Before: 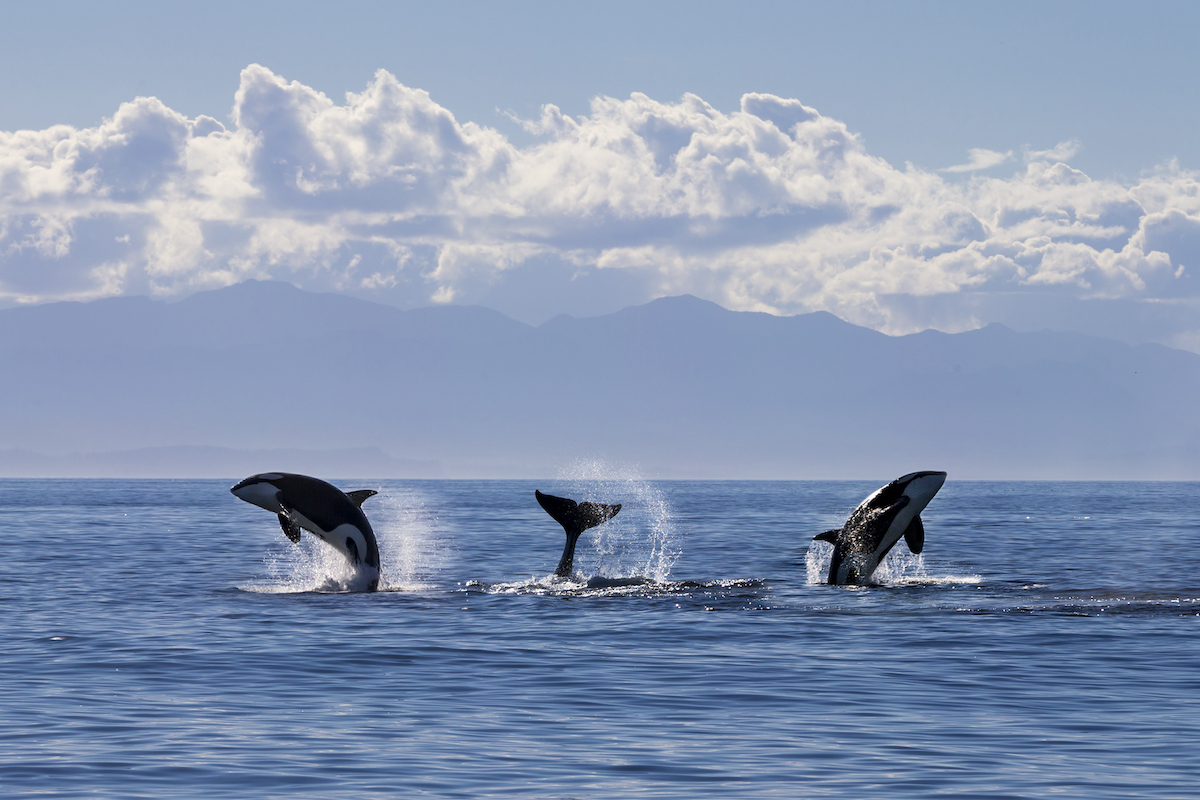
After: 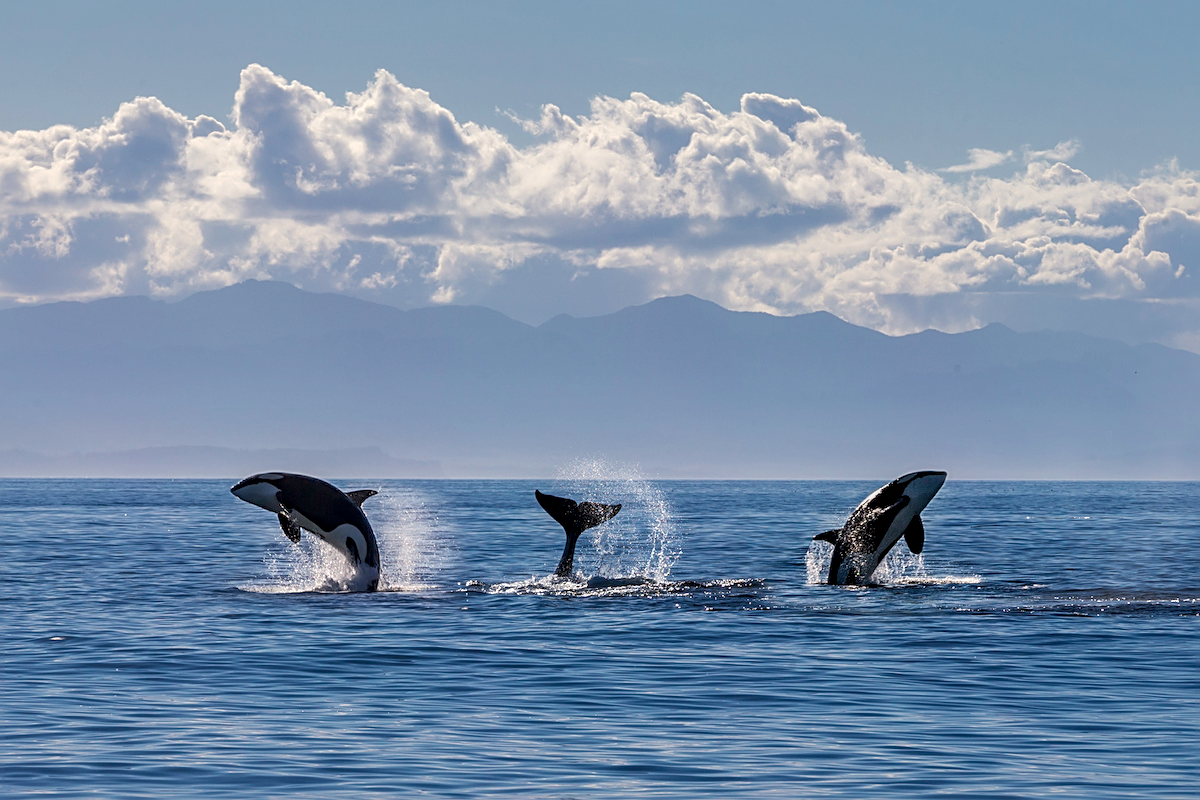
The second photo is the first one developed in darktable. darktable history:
white balance: red 1.009, blue 0.985
local contrast: on, module defaults
shadows and highlights: on, module defaults
sharpen: on, module defaults
